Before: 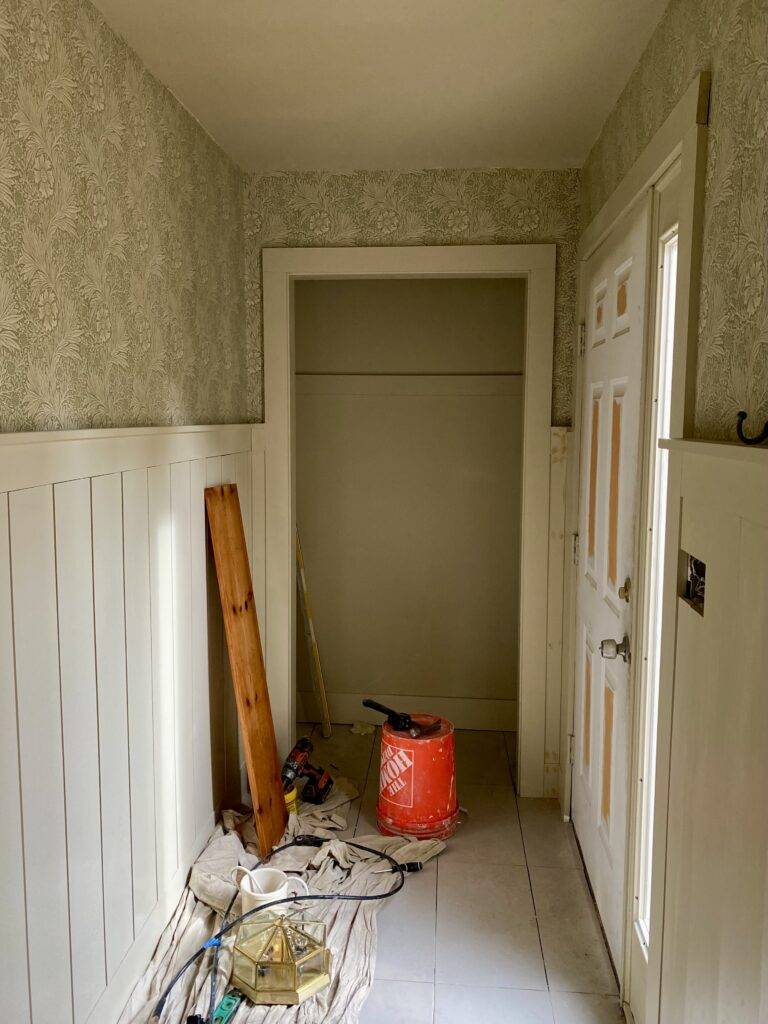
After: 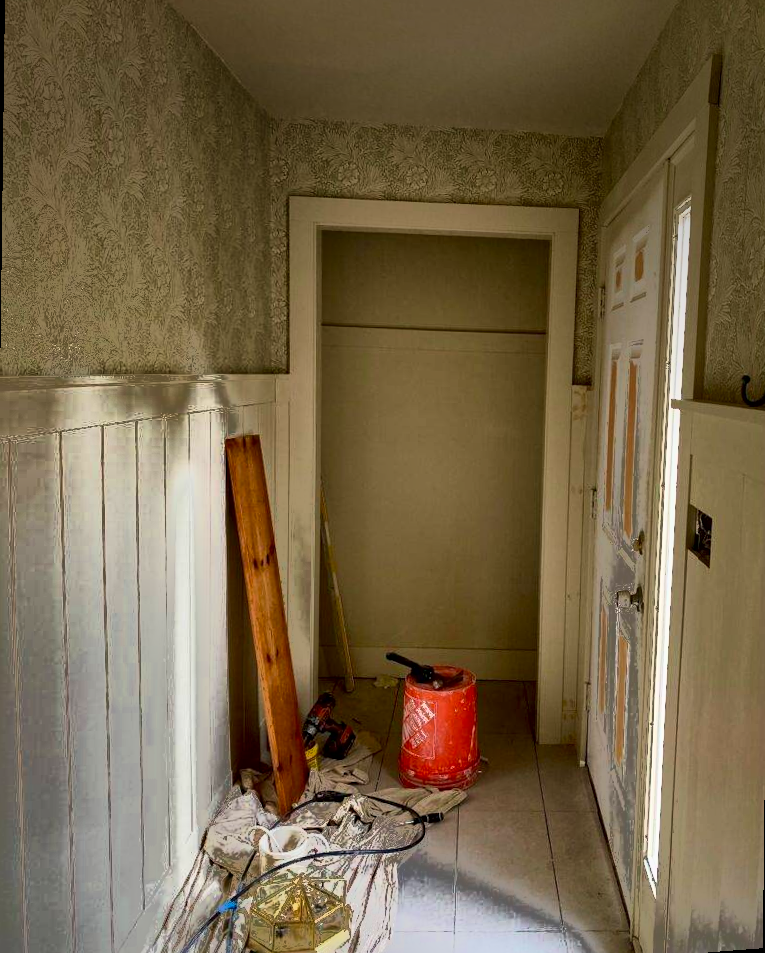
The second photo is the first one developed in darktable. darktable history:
local contrast: mode bilateral grid, contrast 25, coarseness 60, detail 151%, midtone range 0.2
fill light: exposure -0.73 EV, center 0.69, width 2.2
vignetting: fall-off start 97.52%, fall-off radius 100%, brightness -0.574, saturation 0, center (-0.027, 0.404), width/height ratio 1.368, unbound false
tone equalizer: -7 EV -0.63 EV, -6 EV 1 EV, -5 EV -0.45 EV, -4 EV 0.43 EV, -3 EV 0.41 EV, -2 EV 0.15 EV, -1 EV -0.15 EV, +0 EV -0.39 EV, smoothing diameter 25%, edges refinement/feathering 10, preserve details guided filter
rotate and perspective: rotation 0.679°, lens shift (horizontal) 0.136, crop left 0.009, crop right 0.991, crop top 0.078, crop bottom 0.95
velvia: strength 15%
